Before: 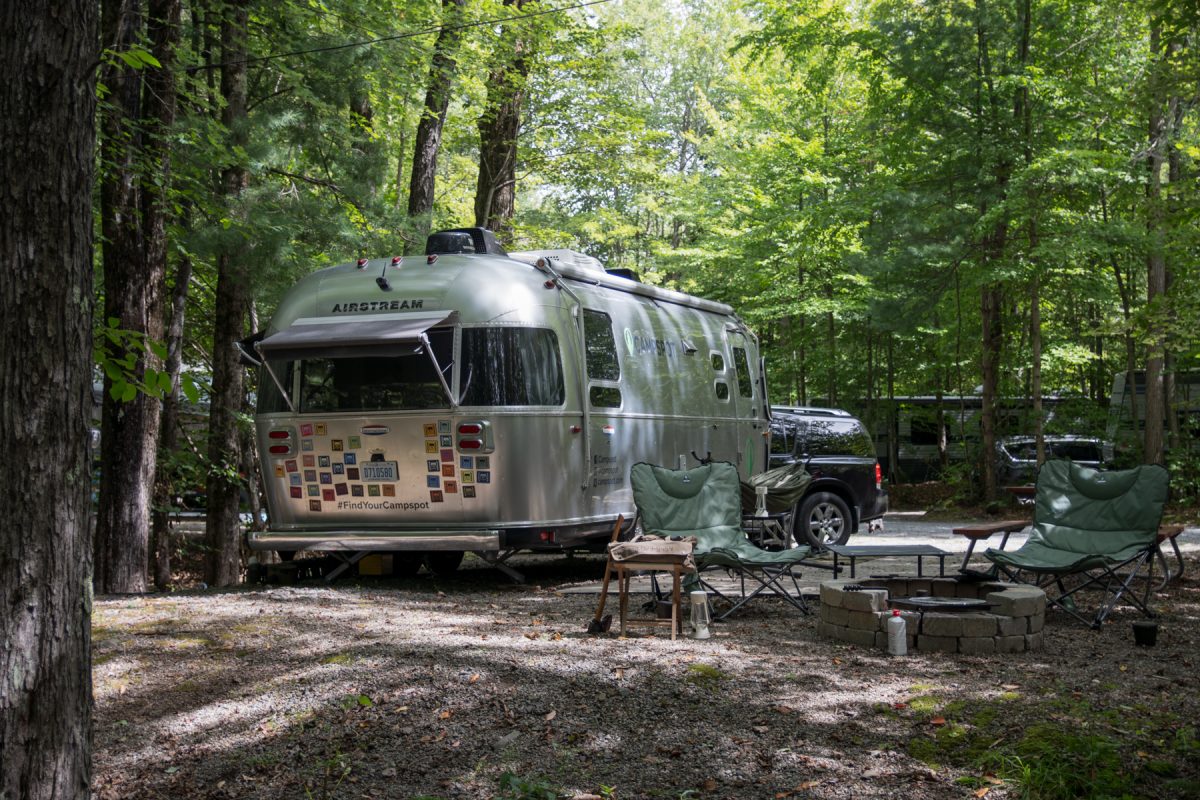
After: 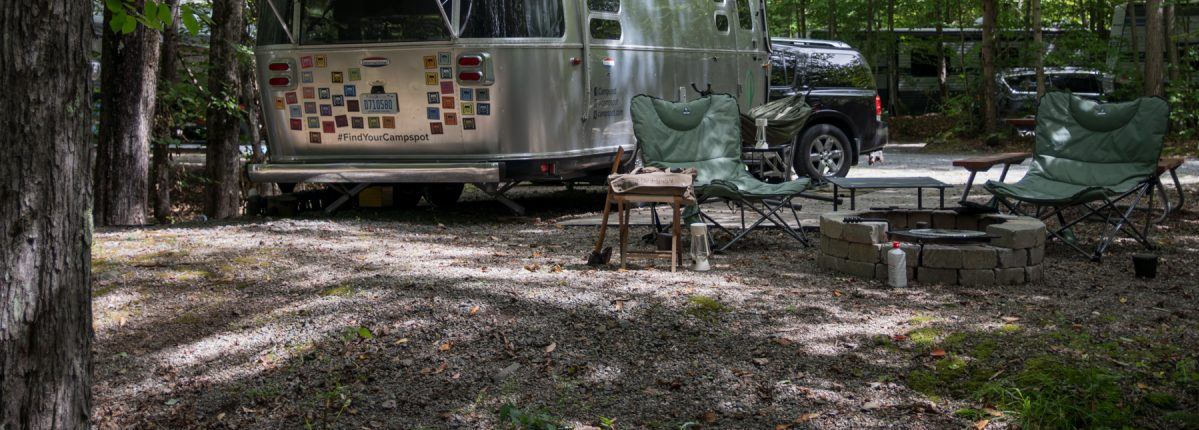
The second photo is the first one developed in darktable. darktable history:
crop and rotate: top 46.191%, right 0%
